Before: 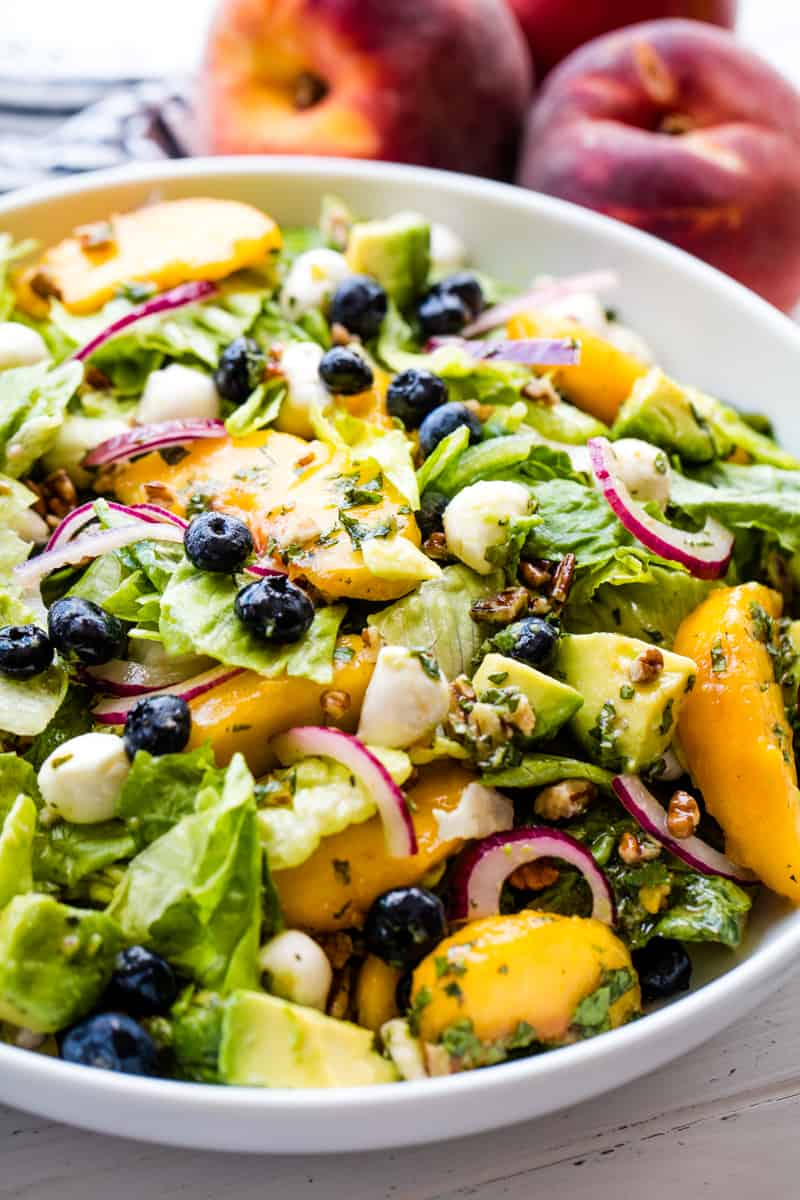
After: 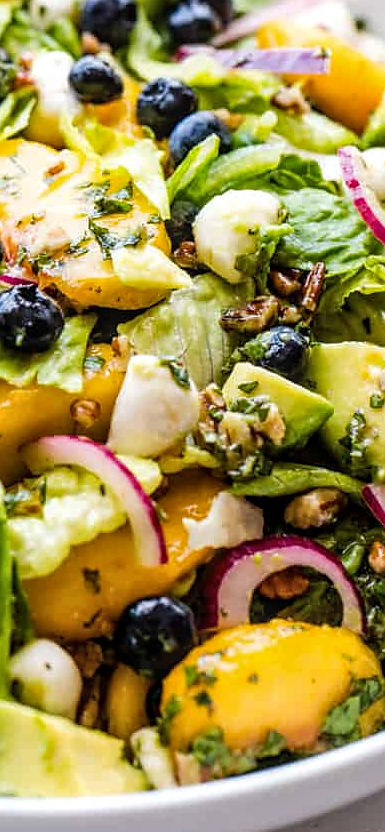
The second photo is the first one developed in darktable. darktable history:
sharpen: radius 1.431, amount 0.4, threshold 1.239
crop: left 31.357%, top 24.28%, right 20.451%, bottom 6.34%
local contrast: on, module defaults
